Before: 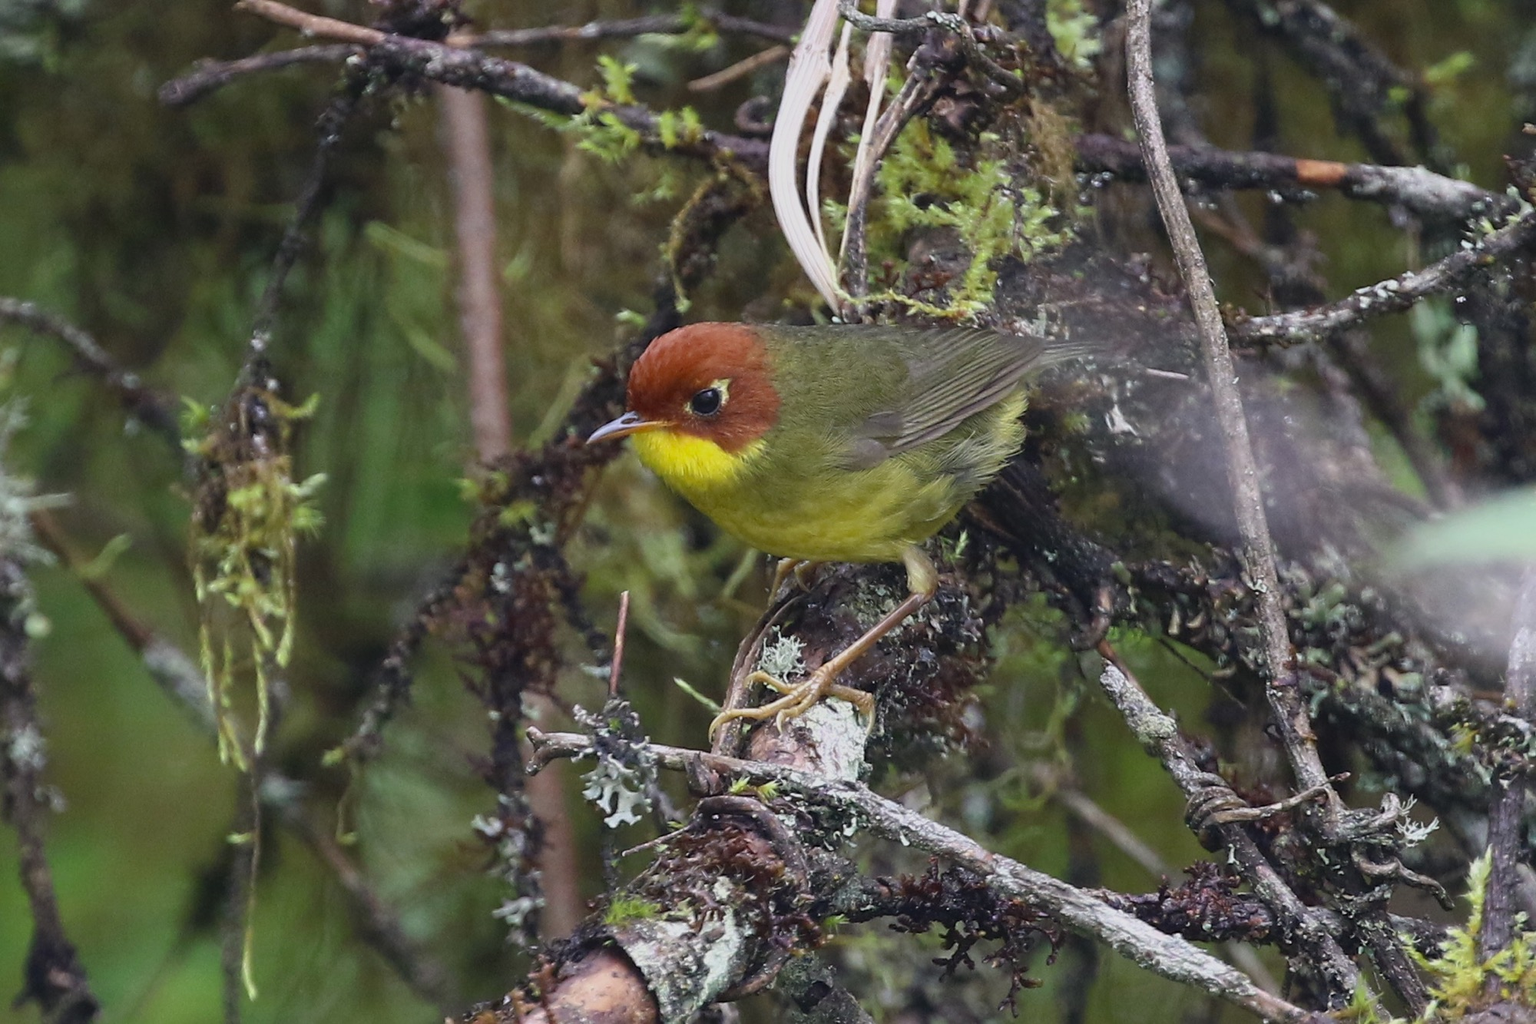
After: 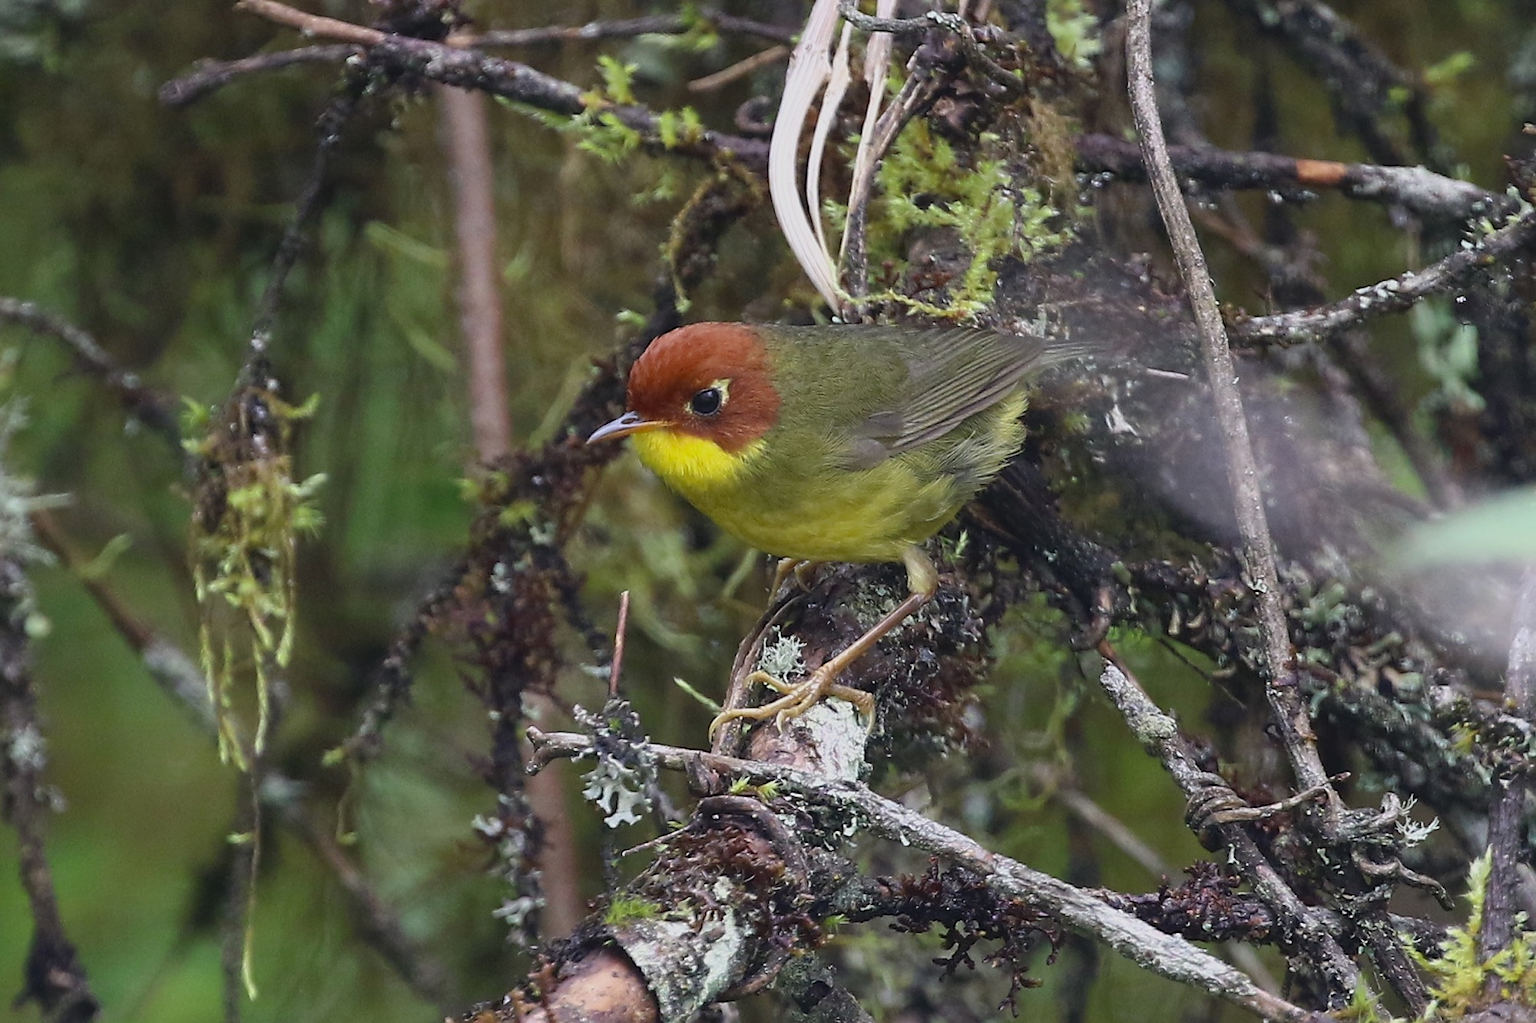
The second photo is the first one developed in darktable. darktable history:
sharpen: radius 1.432, amount 0.394, threshold 1.287
